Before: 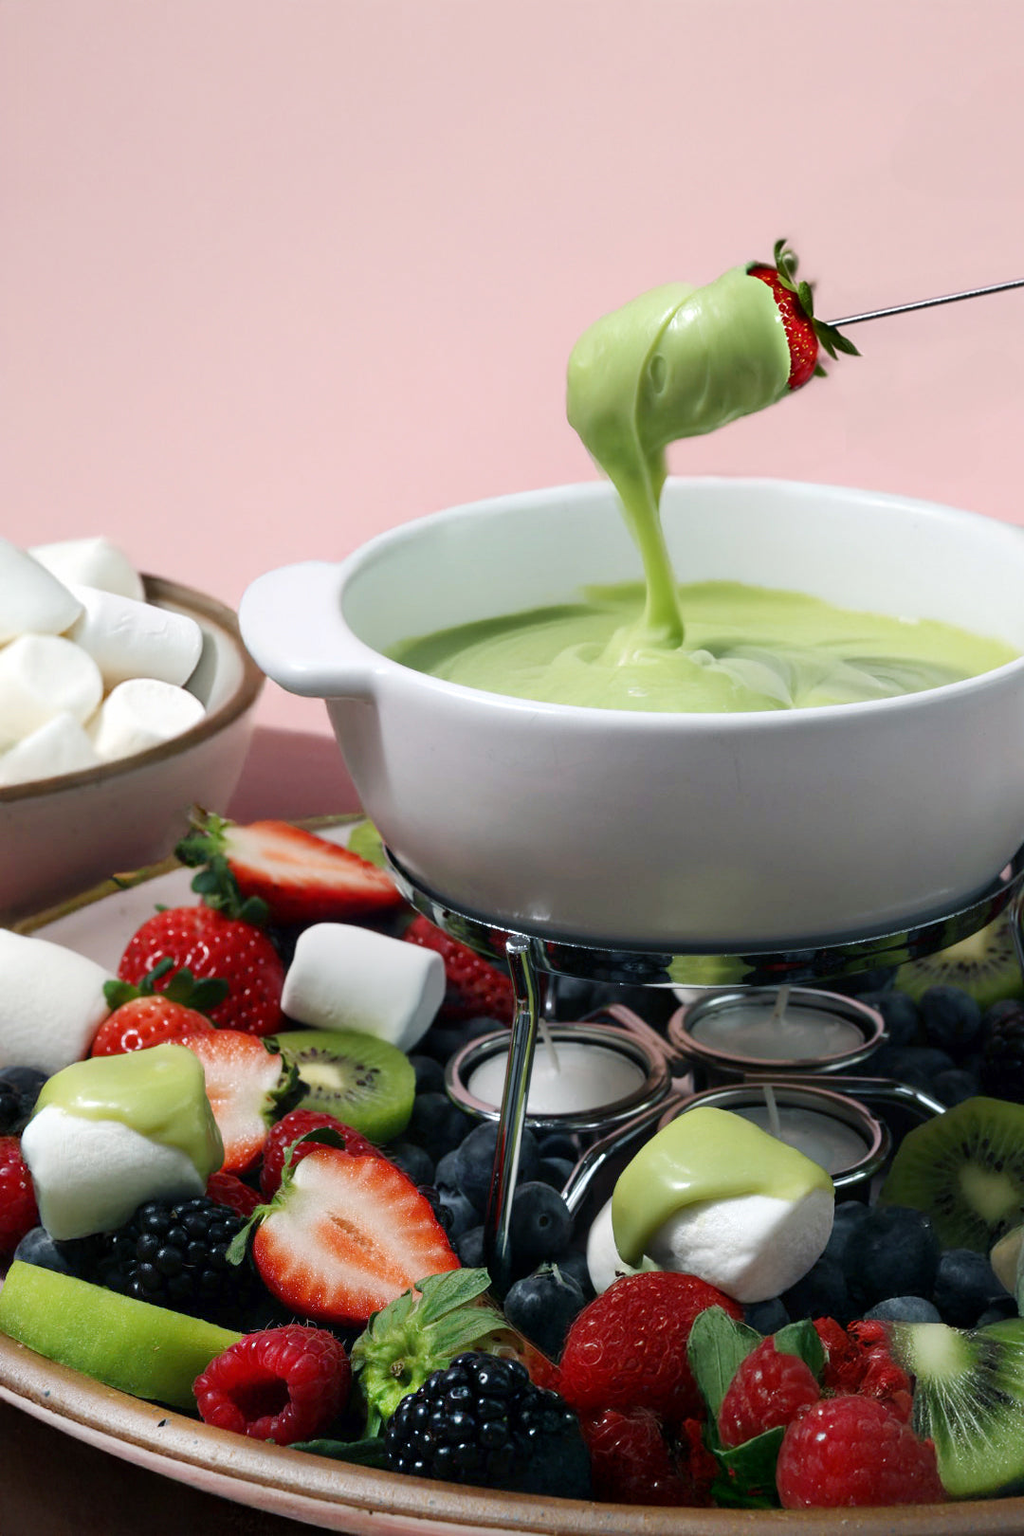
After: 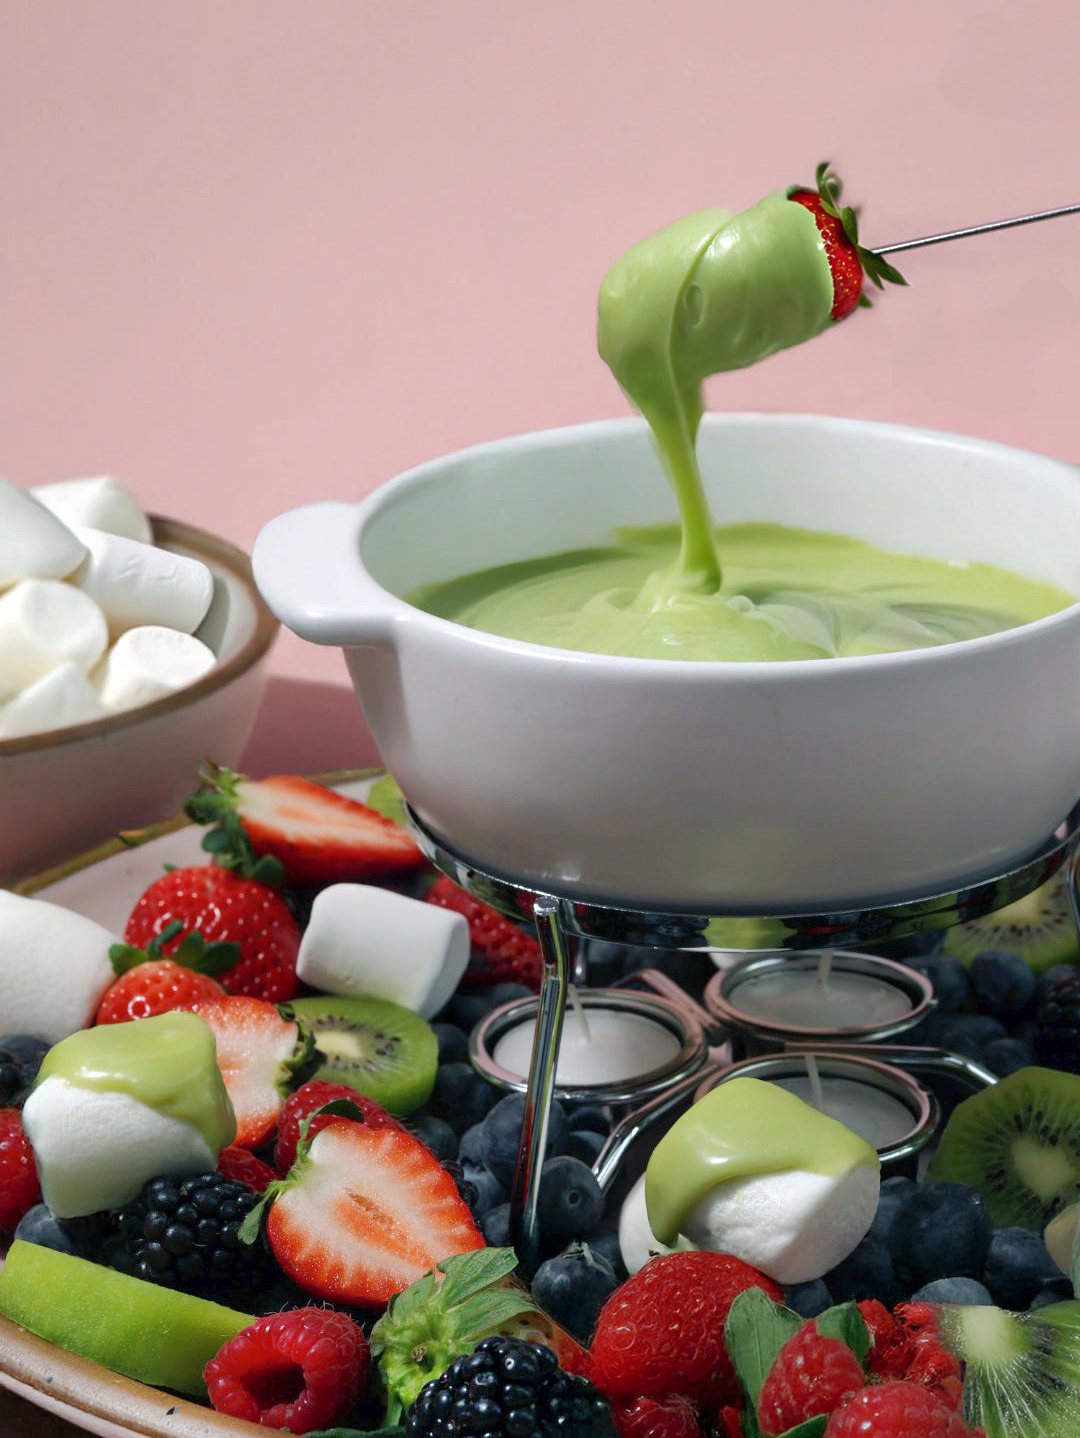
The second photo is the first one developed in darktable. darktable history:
crop and rotate: top 5.609%, bottom 5.609%
shadows and highlights: on, module defaults
